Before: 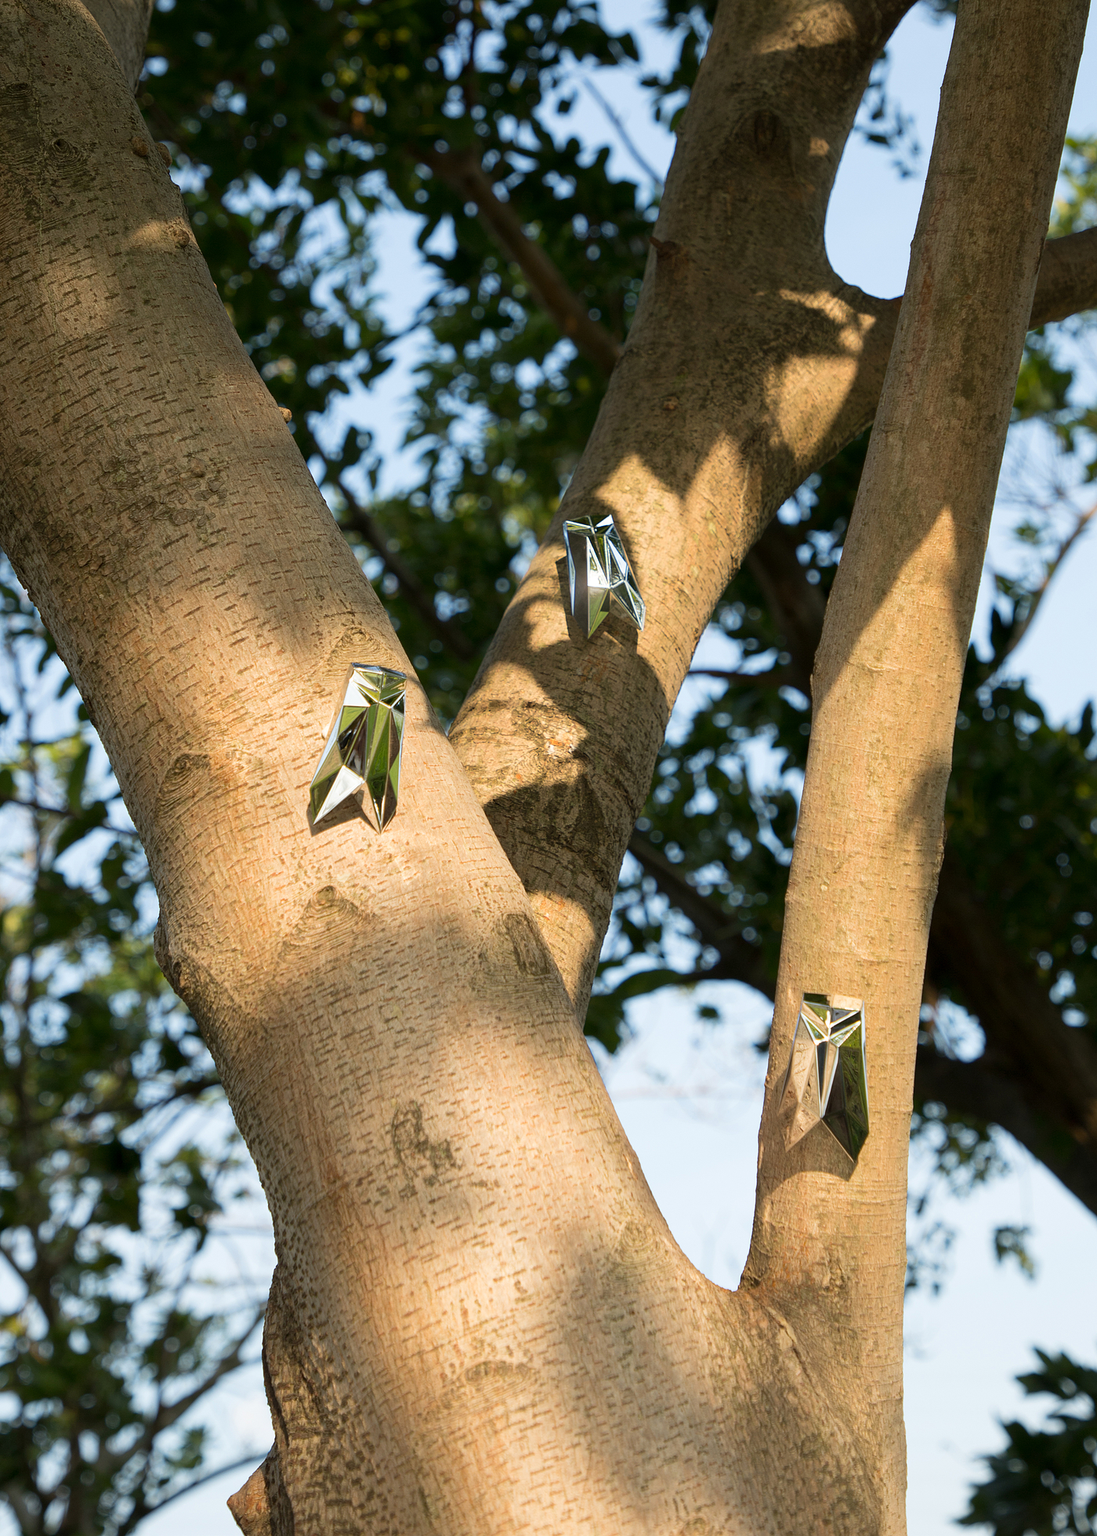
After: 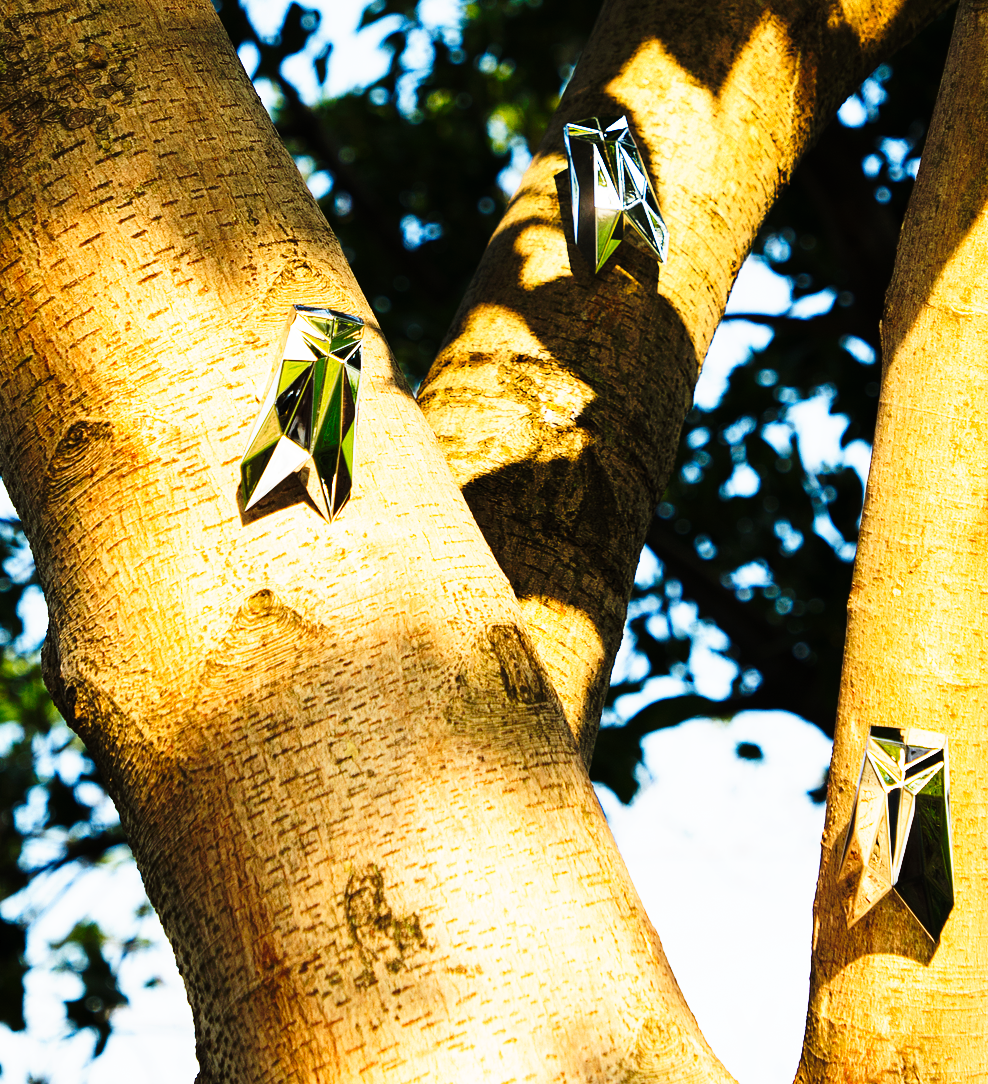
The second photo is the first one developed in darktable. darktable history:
crop: left 11.123%, top 27.61%, right 18.3%, bottom 17.034%
tone curve: curves: ch0 [(0, 0) (0.003, 0.004) (0.011, 0.006) (0.025, 0.008) (0.044, 0.012) (0.069, 0.017) (0.1, 0.021) (0.136, 0.029) (0.177, 0.043) (0.224, 0.062) (0.277, 0.108) (0.335, 0.166) (0.399, 0.301) (0.468, 0.467) (0.543, 0.64) (0.623, 0.803) (0.709, 0.908) (0.801, 0.969) (0.898, 0.988) (1, 1)], preserve colors none
